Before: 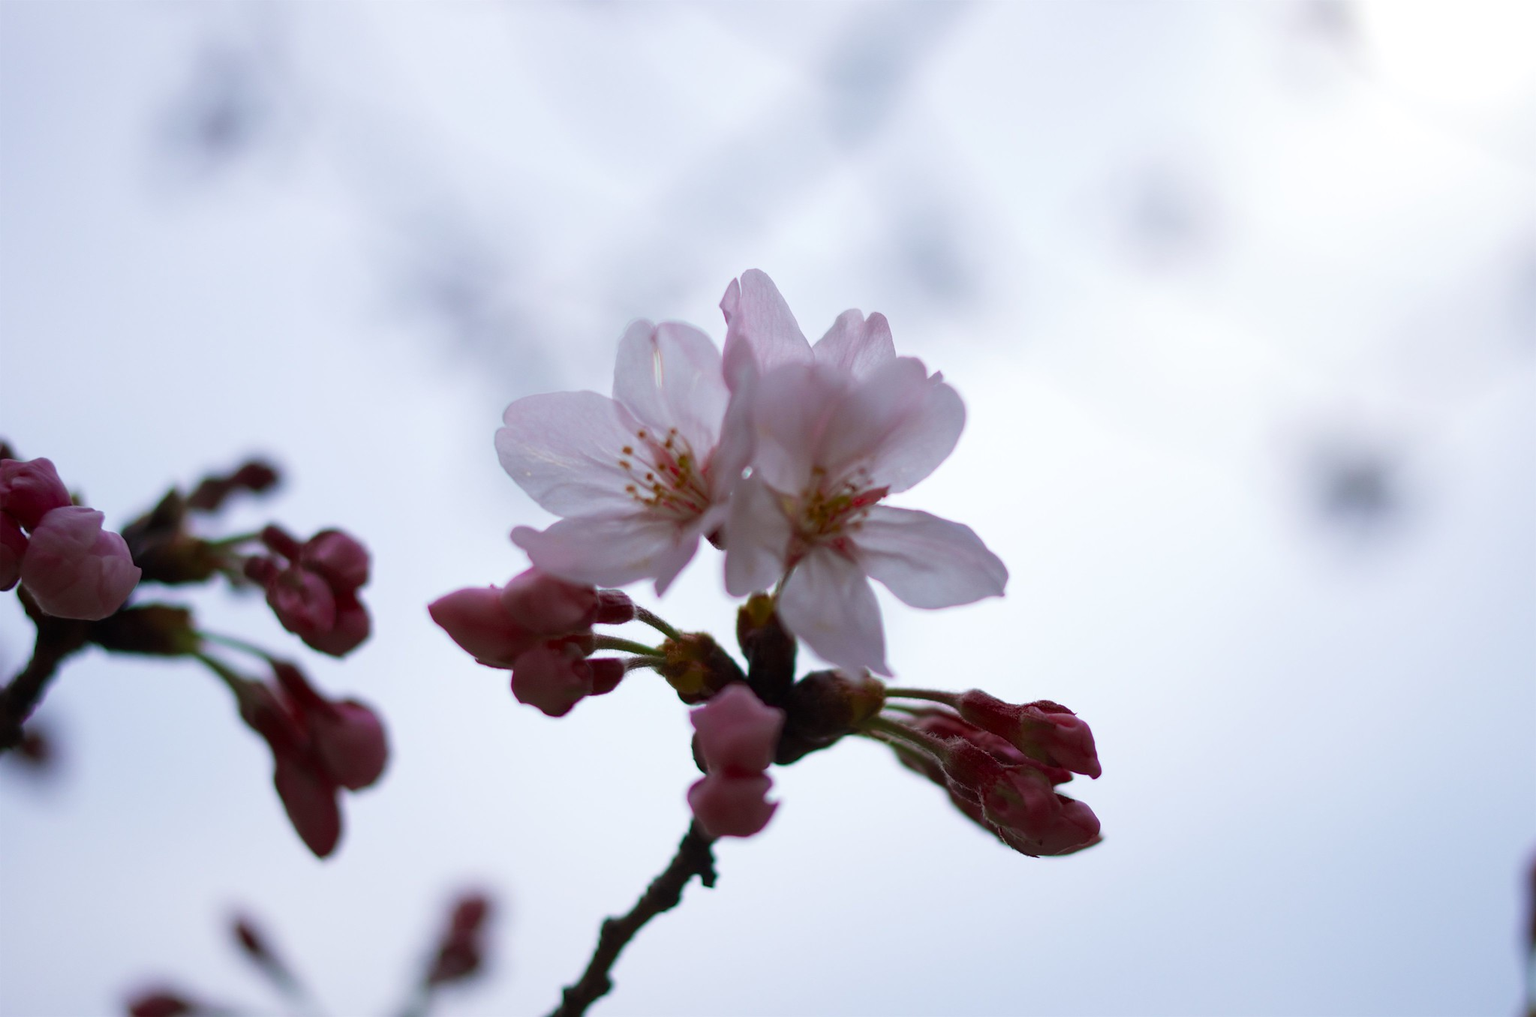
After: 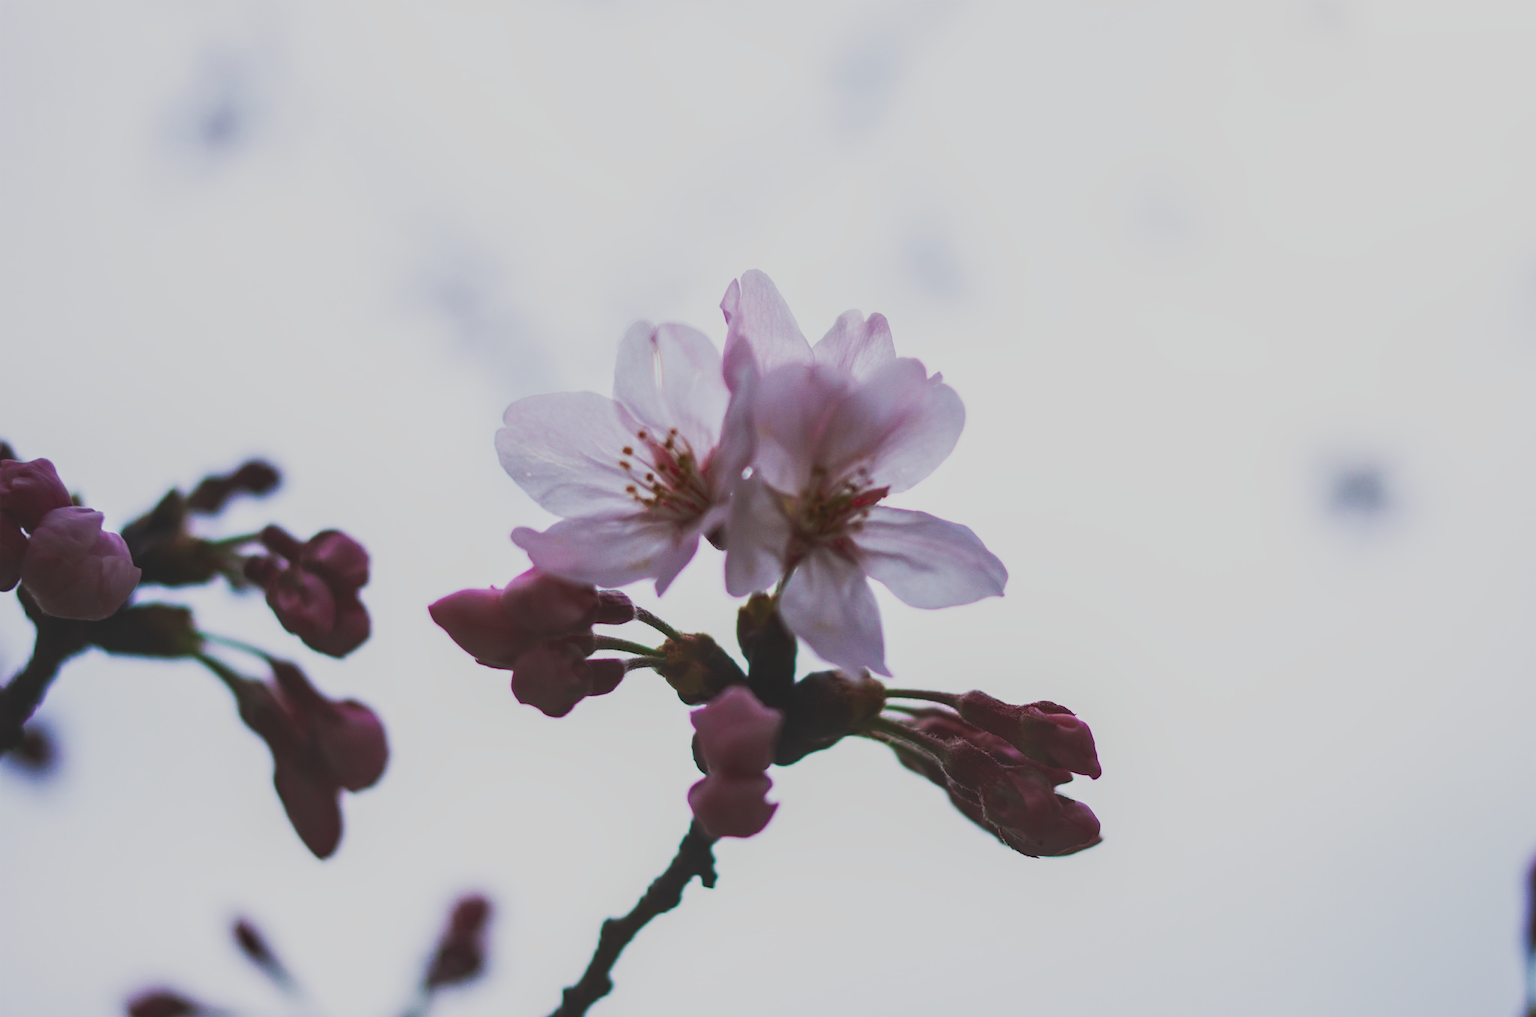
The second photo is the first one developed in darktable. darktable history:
local contrast: on, module defaults
tone curve: curves: ch0 [(0, 0.148) (0.191, 0.225) (0.39, 0.373) (0.669, 0.716) (0.847, 0.818) (1, 0.839)], preserve colors none
